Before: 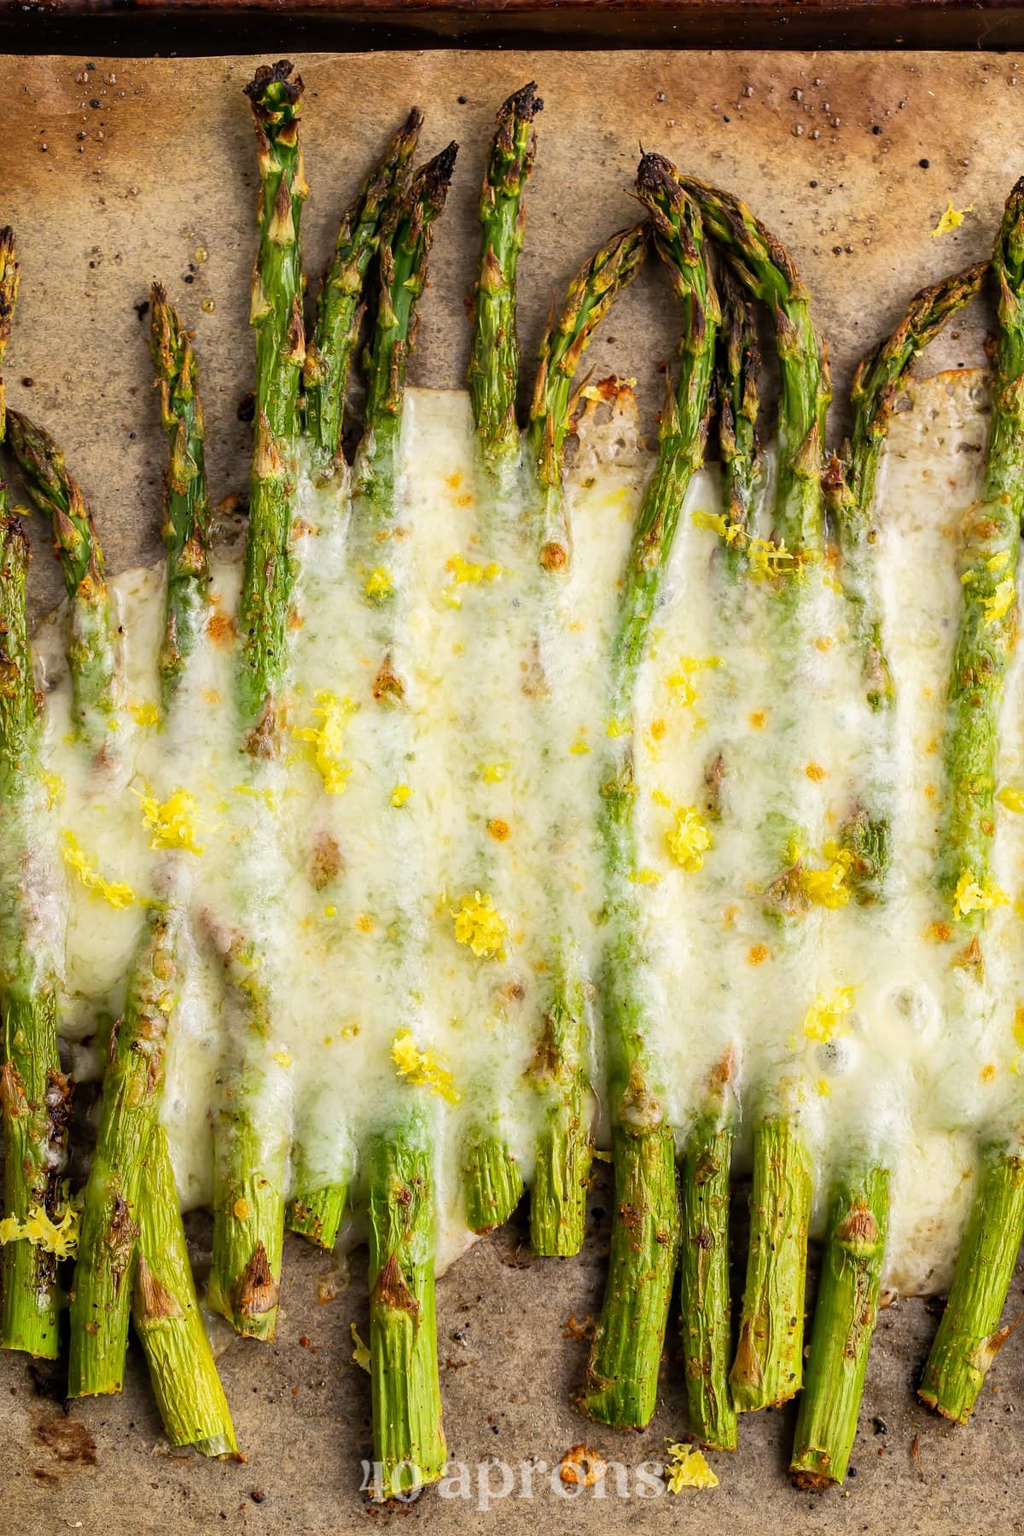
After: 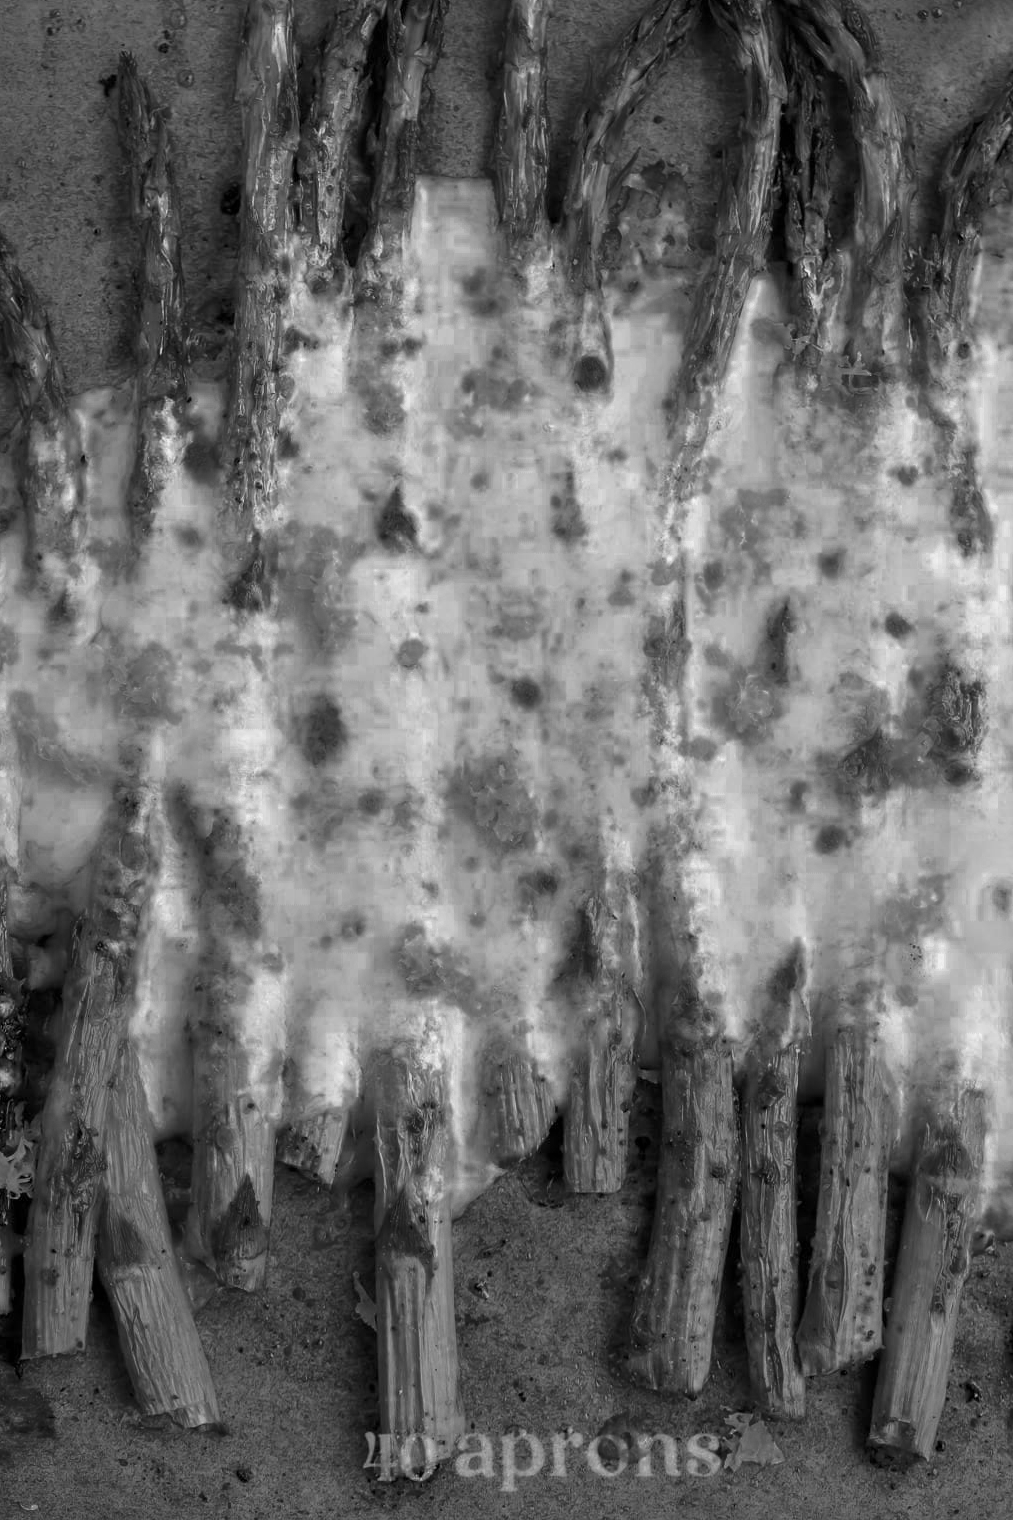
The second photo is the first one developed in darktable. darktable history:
color balance rgb: linear chroma grading › global chroma 15%, perceptual saturation grading › global saturation 30%
crop and rotate: left 4.842%, top 15.51%, right 10.668%
color zones: curves: ch0 [(0.002, 0.429) (0.121, 0.212) (0.198, 0.113) (0.276, 0.344) (0.331, 0.541) (0.41, 0.56) (0.482, 0.289) (0.619, 0.227) (0.721, 0.18) (0.821, 0.435) (0.928, 0.555) (1, 0.587)]; ch1 [(0, 0) (0.143, 0) (0.286, 0) (0.429, 0) (0.571, 0) (0.714, 0) (0.857, 0)]
